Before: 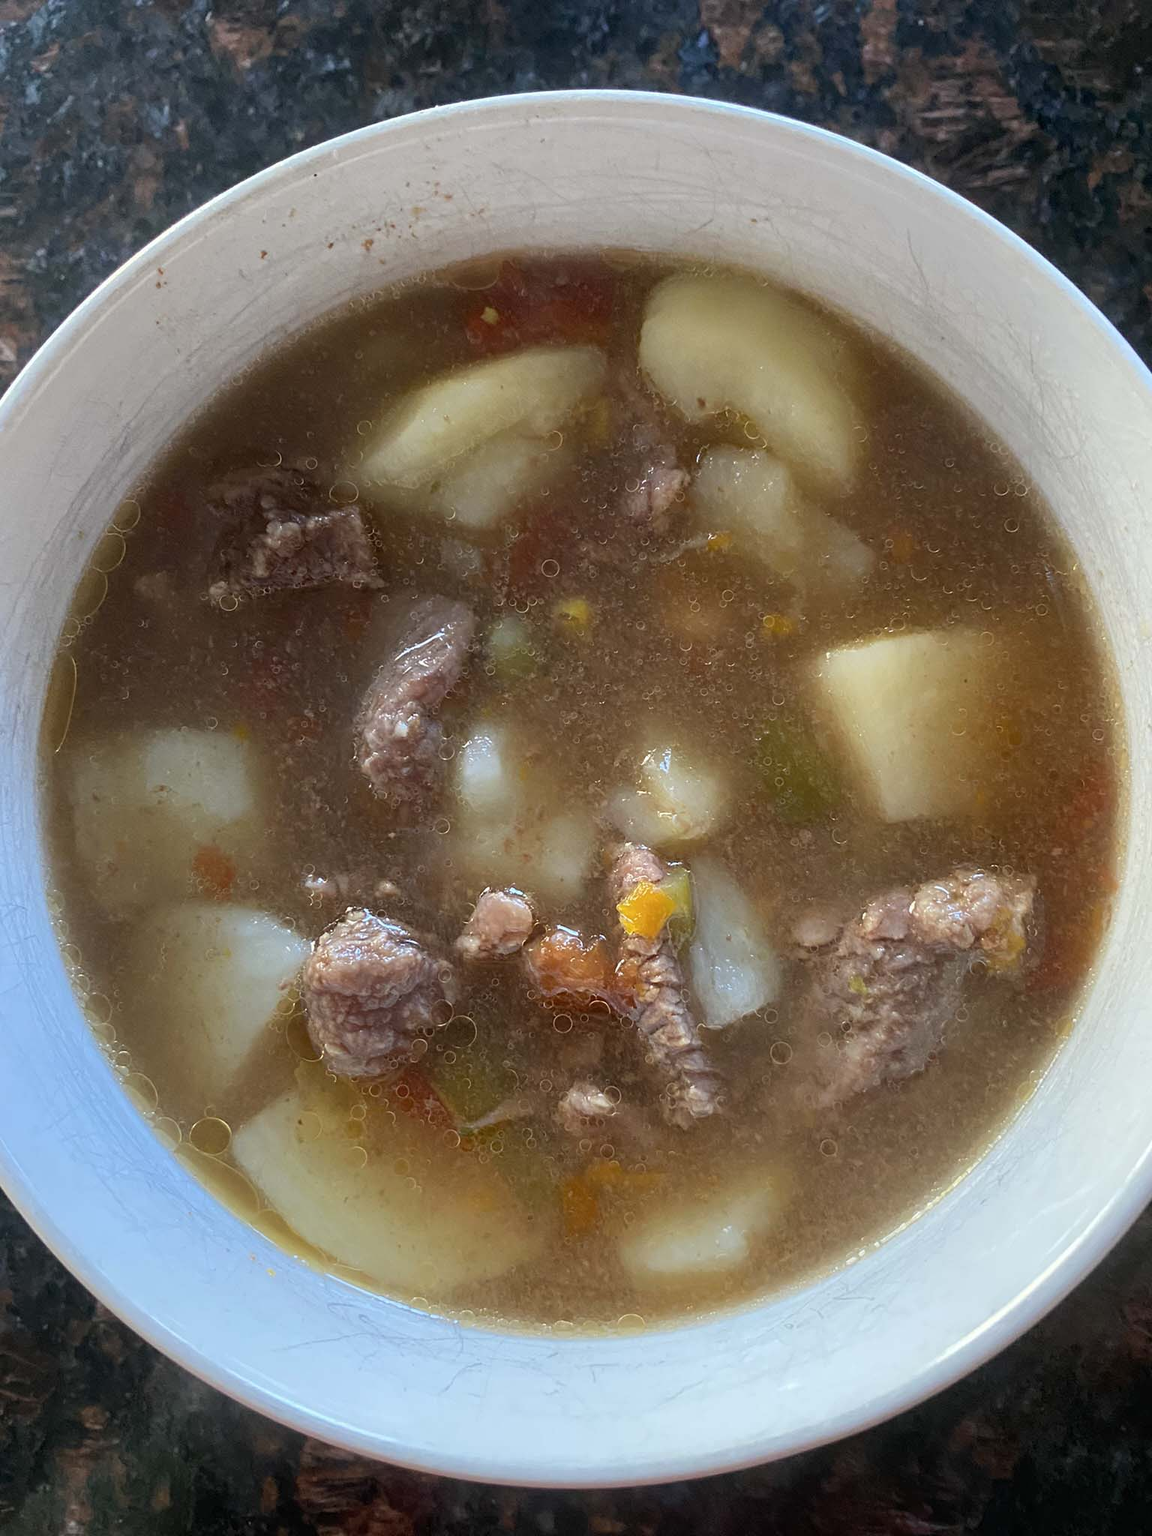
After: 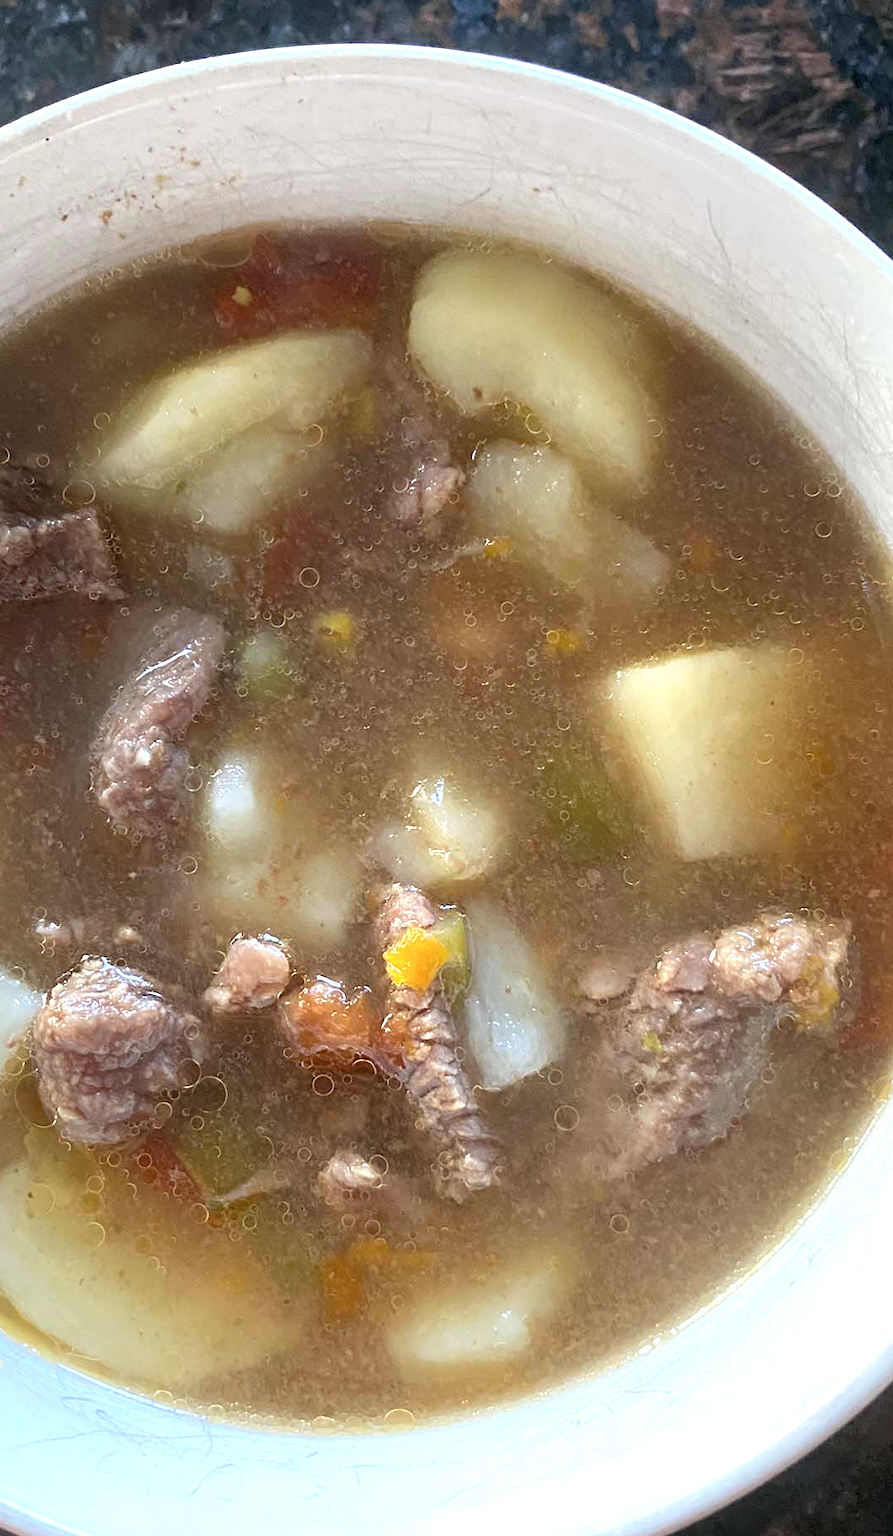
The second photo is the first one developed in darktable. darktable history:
crop and rotate: left 23.762%, top 3.297%, right 6.69%, bottom 6.966%
exposure: black level correction 0, exposure 0.699 EV, compensate highlight preservation false
